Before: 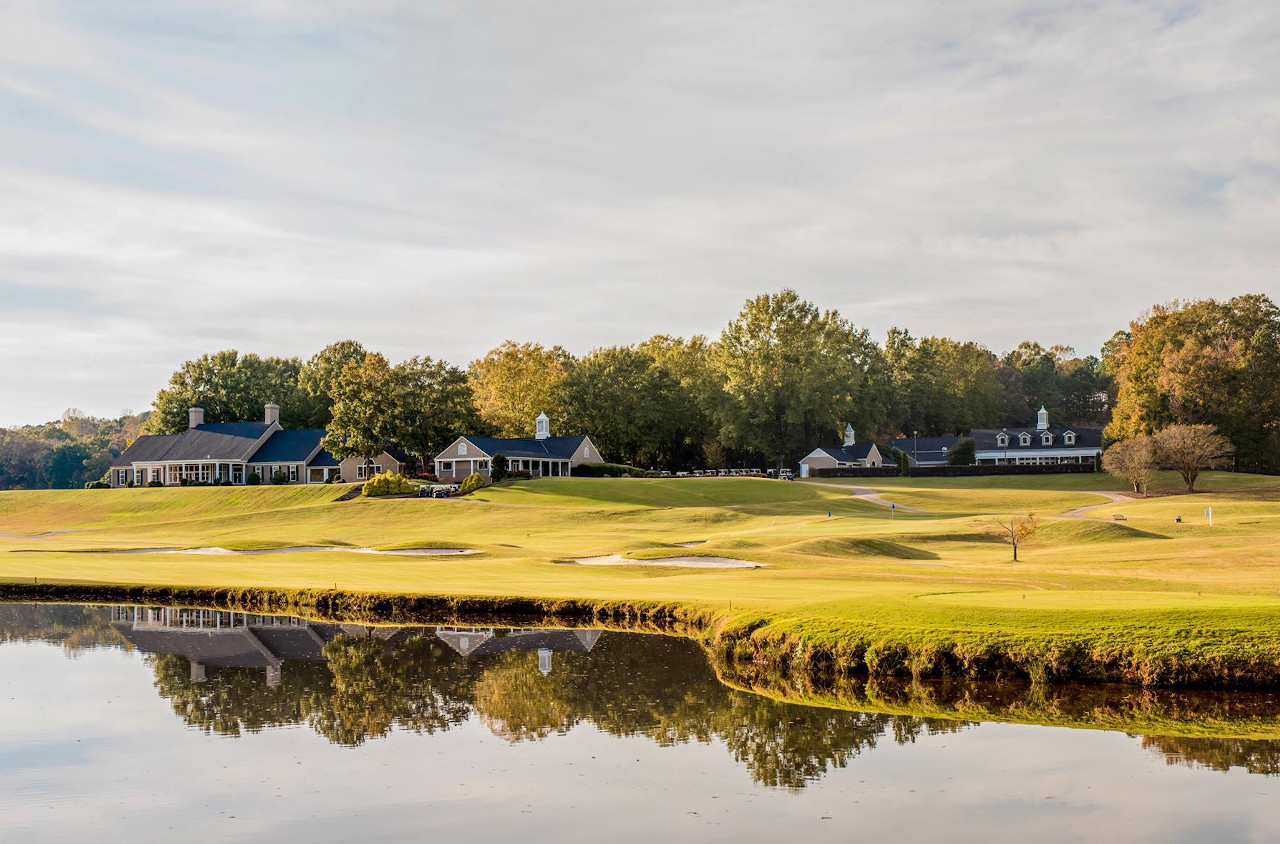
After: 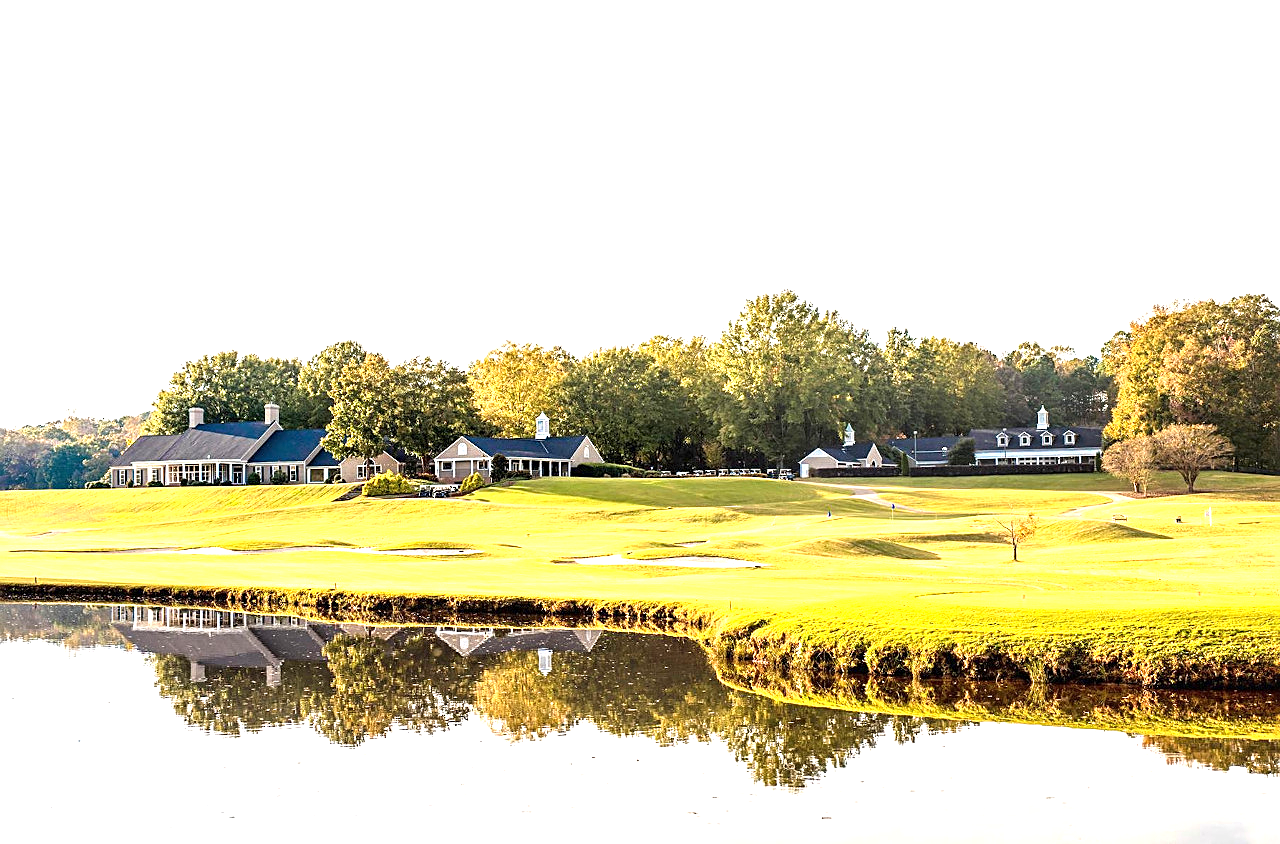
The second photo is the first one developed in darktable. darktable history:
exposure: black level correction 0, exposure 1.35 EV, compensate exposure bias true, compensate highlight preservation false
sharpen: on, module defaults
